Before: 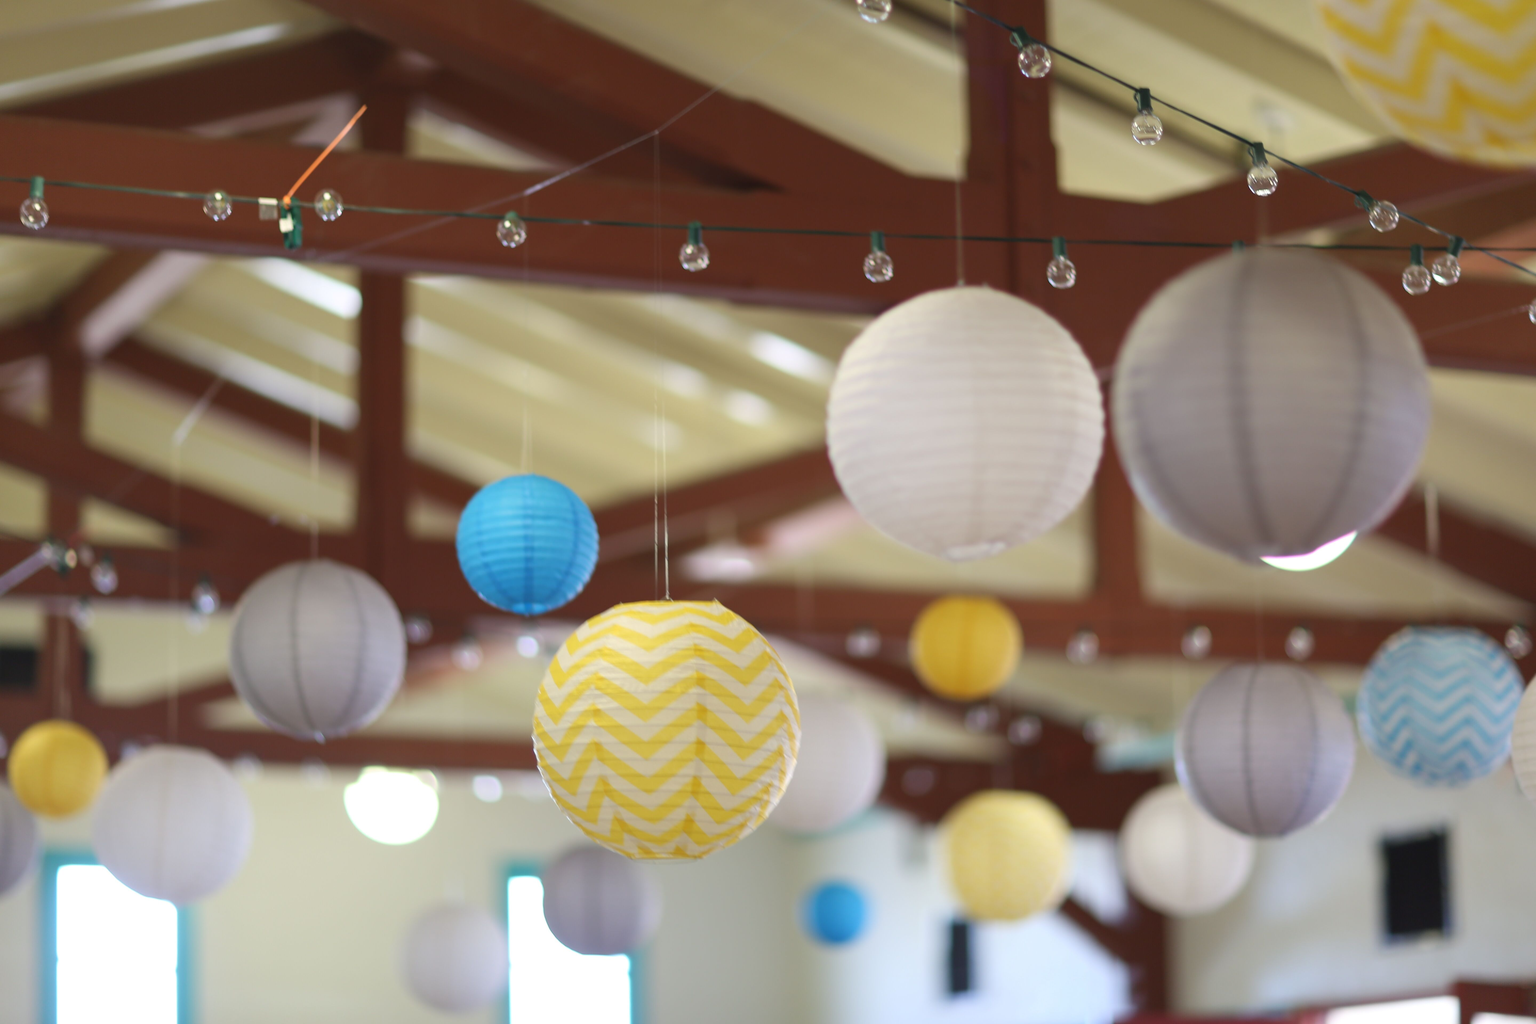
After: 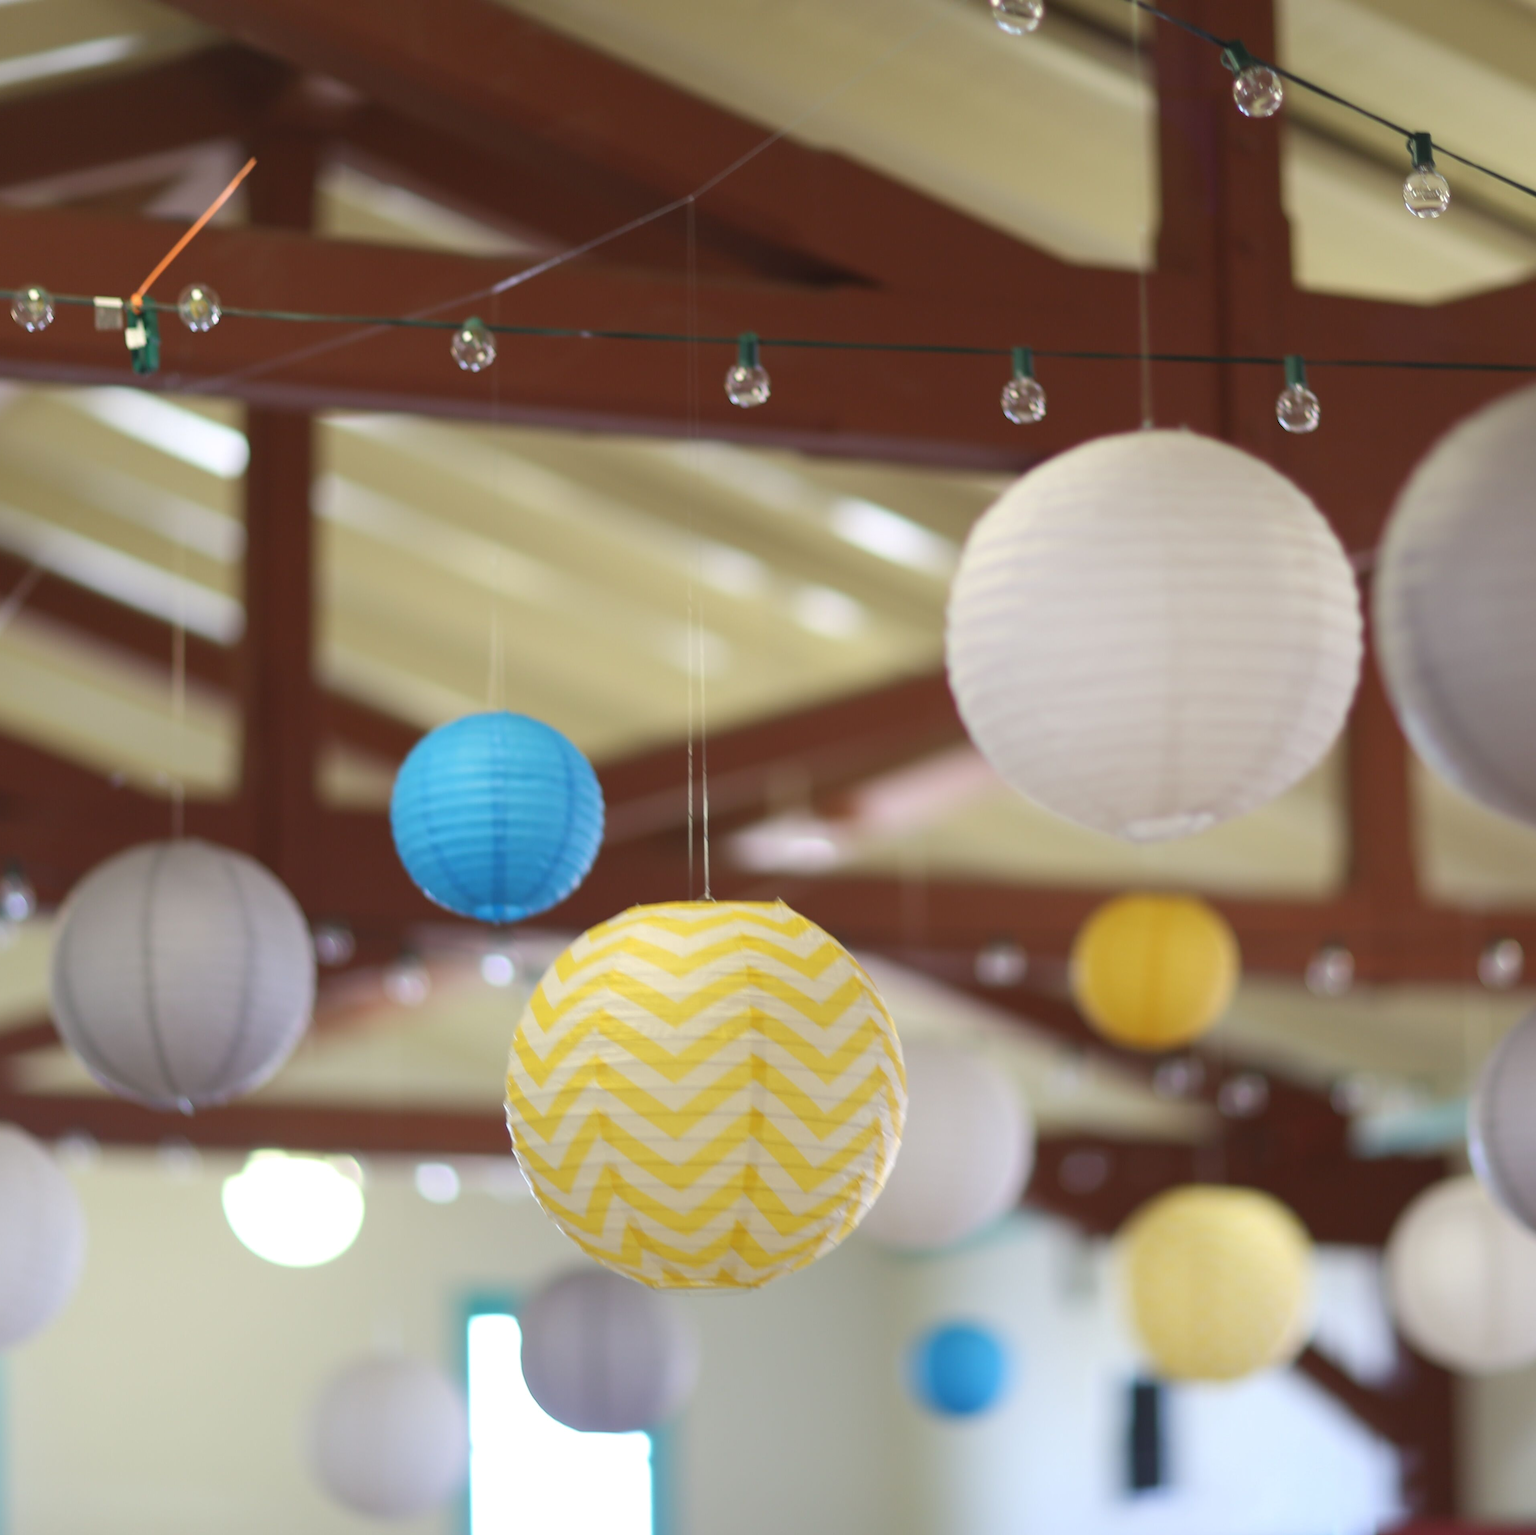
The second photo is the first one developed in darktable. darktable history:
crop and rotate: left 12.769%, right 20.534%
tone equalizer: edges refinement/feathering 500, mask exposure compensation -1.57 EV, preserve details no
